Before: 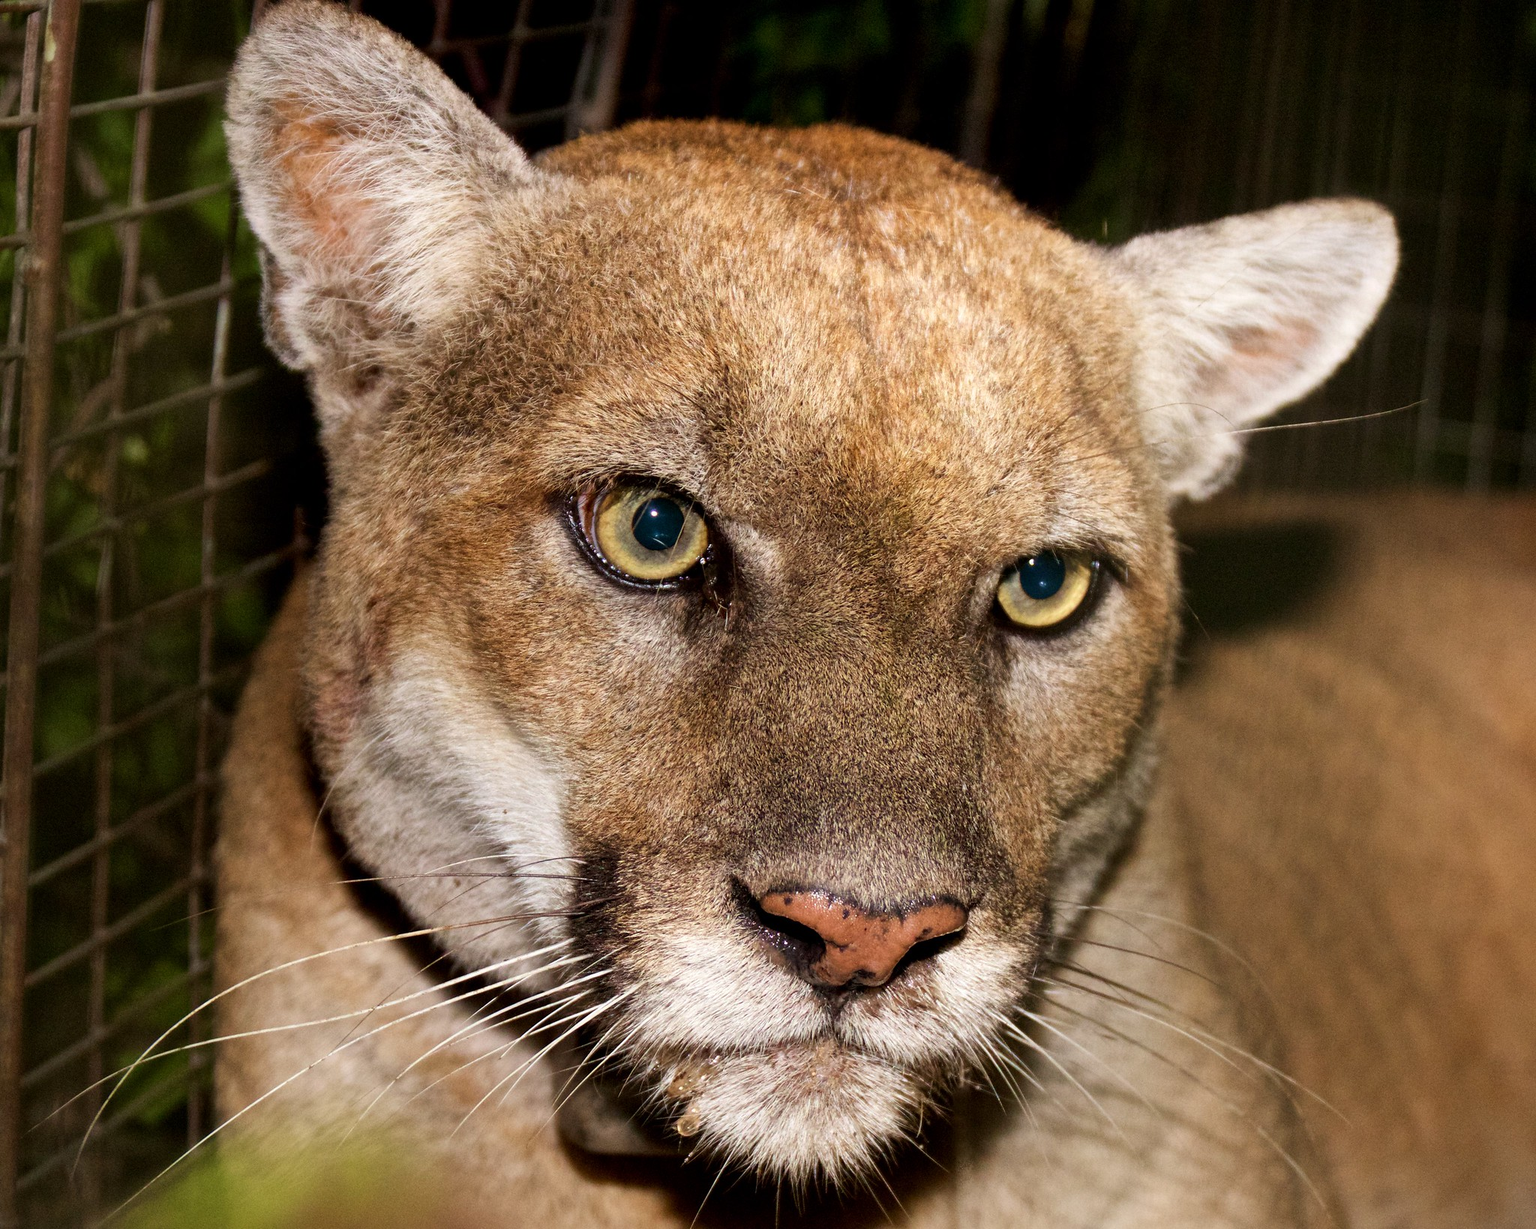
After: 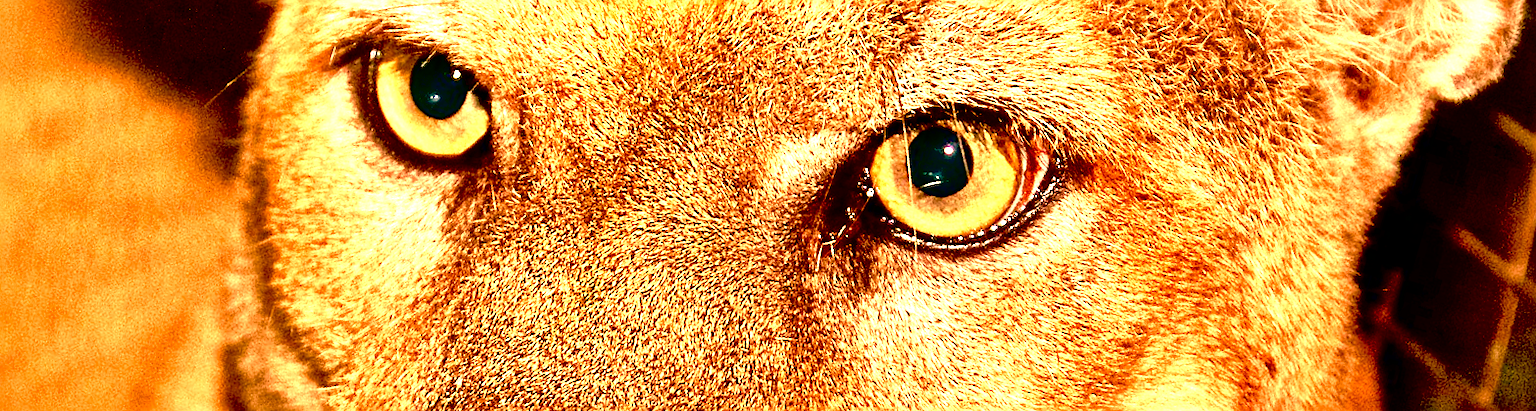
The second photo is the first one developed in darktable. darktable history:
crop and rotate: angle 16.12°, top 30.835%, bottom 35.653%
exposure: black level correction 0.016, exposure 1.774 EV, compensate highlight preservation false
sharpen: on, module defaults
white balance: red 1.467, blue 0.684
local contrast: mode bilateral grid, contrast 50, coarseness 50, detail 150%, midtone range 0.2
